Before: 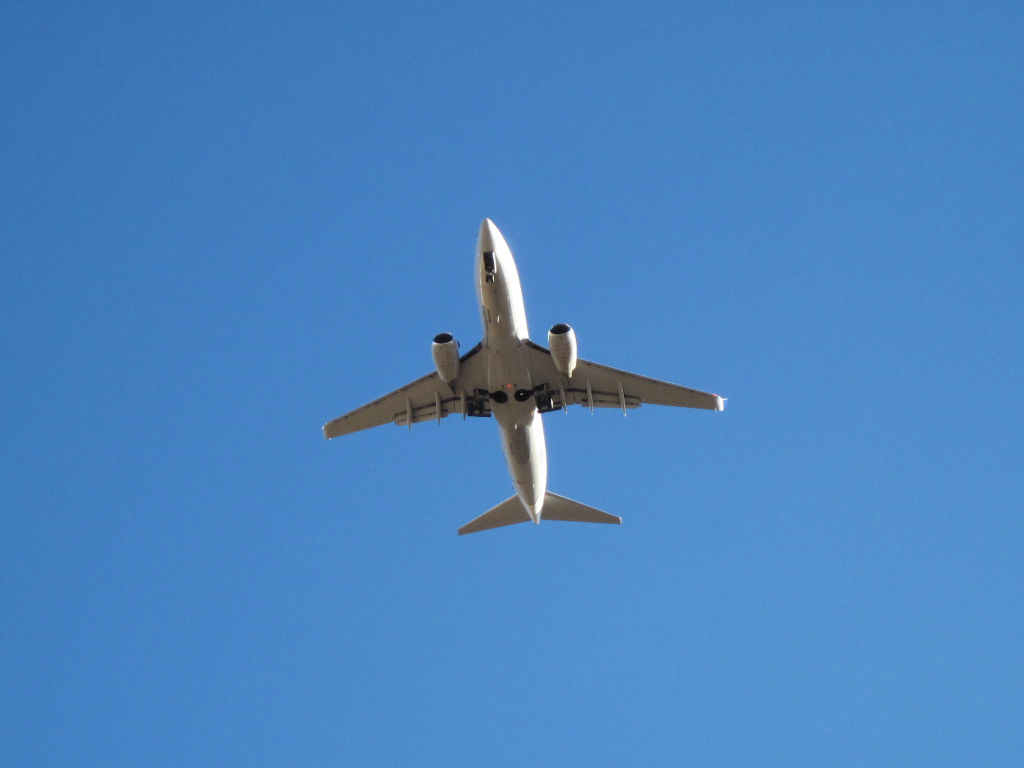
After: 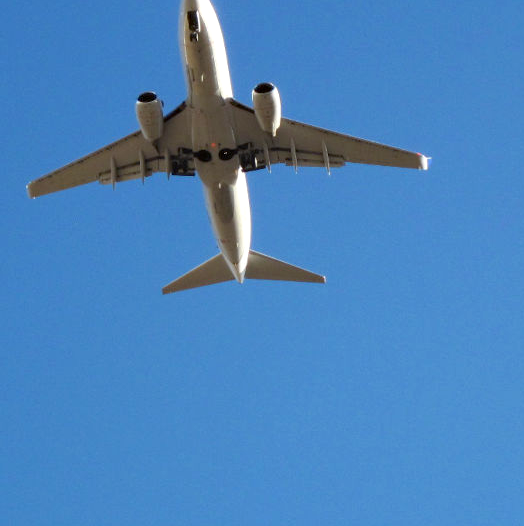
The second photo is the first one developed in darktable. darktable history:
haze removal: compatibility mode true, adaptive false
crop and rotate: left 28.922%, top 31.389%, right 19.809%
